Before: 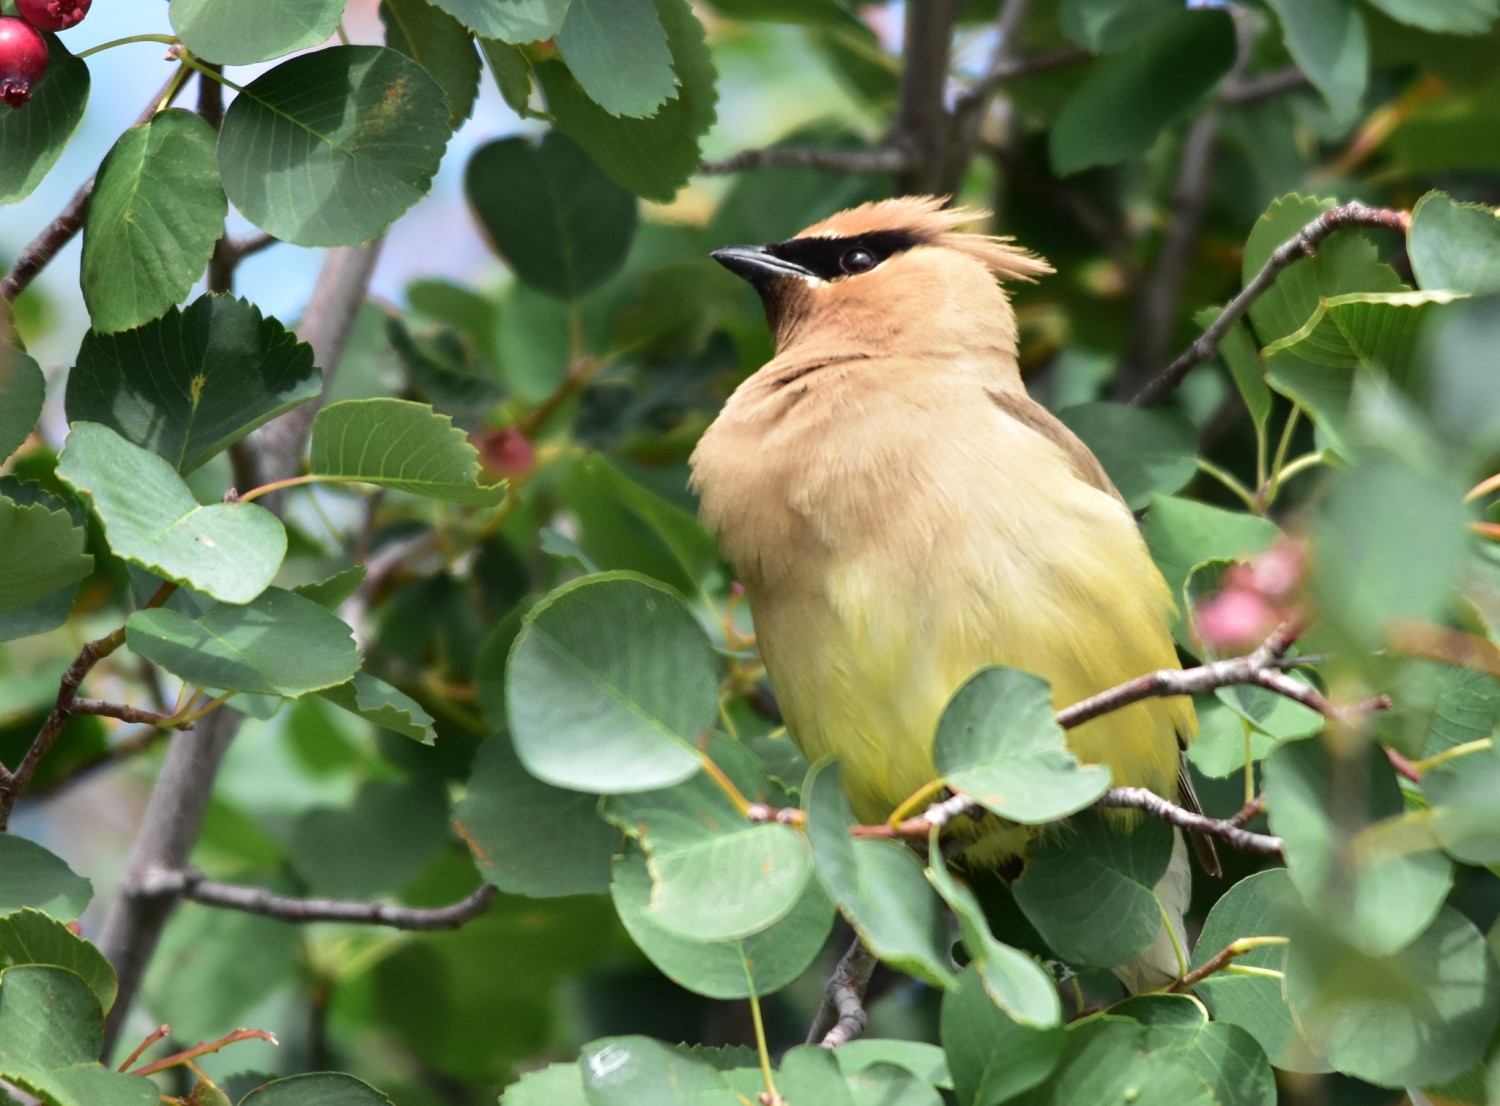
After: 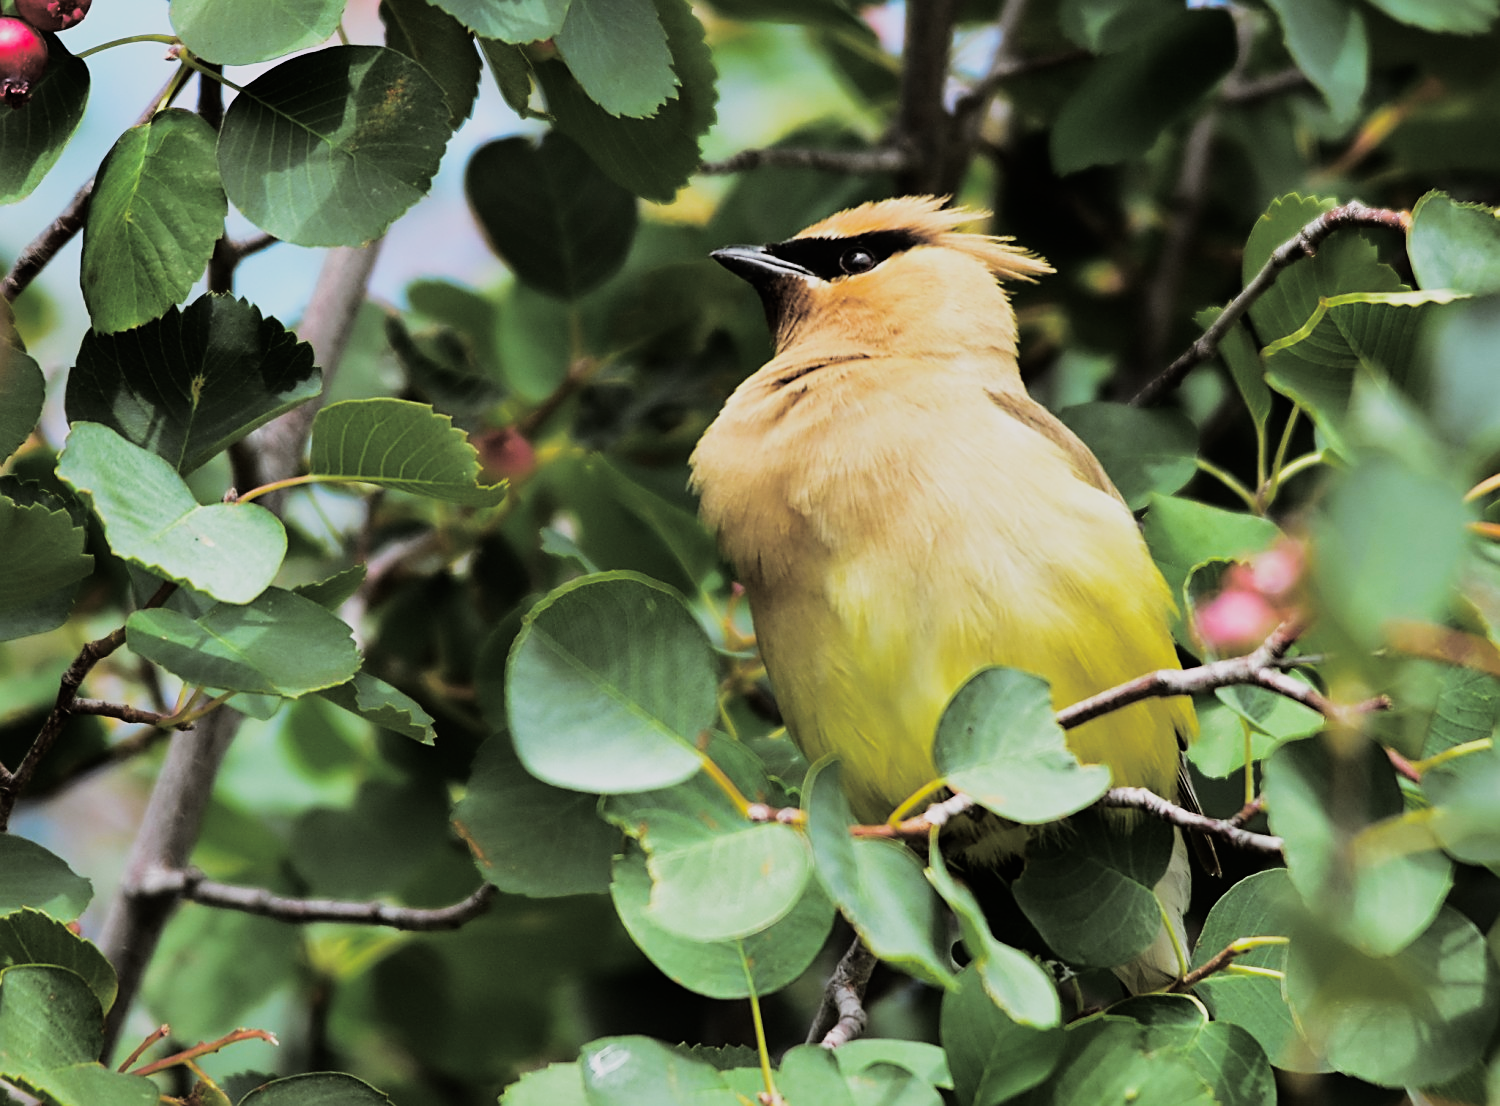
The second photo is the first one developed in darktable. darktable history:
color balance rgb: linear chroma grading › global chroma 15%, perceptual saturation grading › global saturation 30%
sigmoid: contrast 1.6, skew -0.2, preserve hue 0%, red attenuation 0.1, red rotation 0.035, green attenuation 0.1, green rotation -0.017, blue attenuation 0.15, blue rotation -0.052, base primaries Rec2020
sharpen: on, module defaults
split-toning: shadows › hue 46.8°, shadows › saturation 0.17, highlights › hue 316.8°, highlights › saturation 0.27, balance -51.82
